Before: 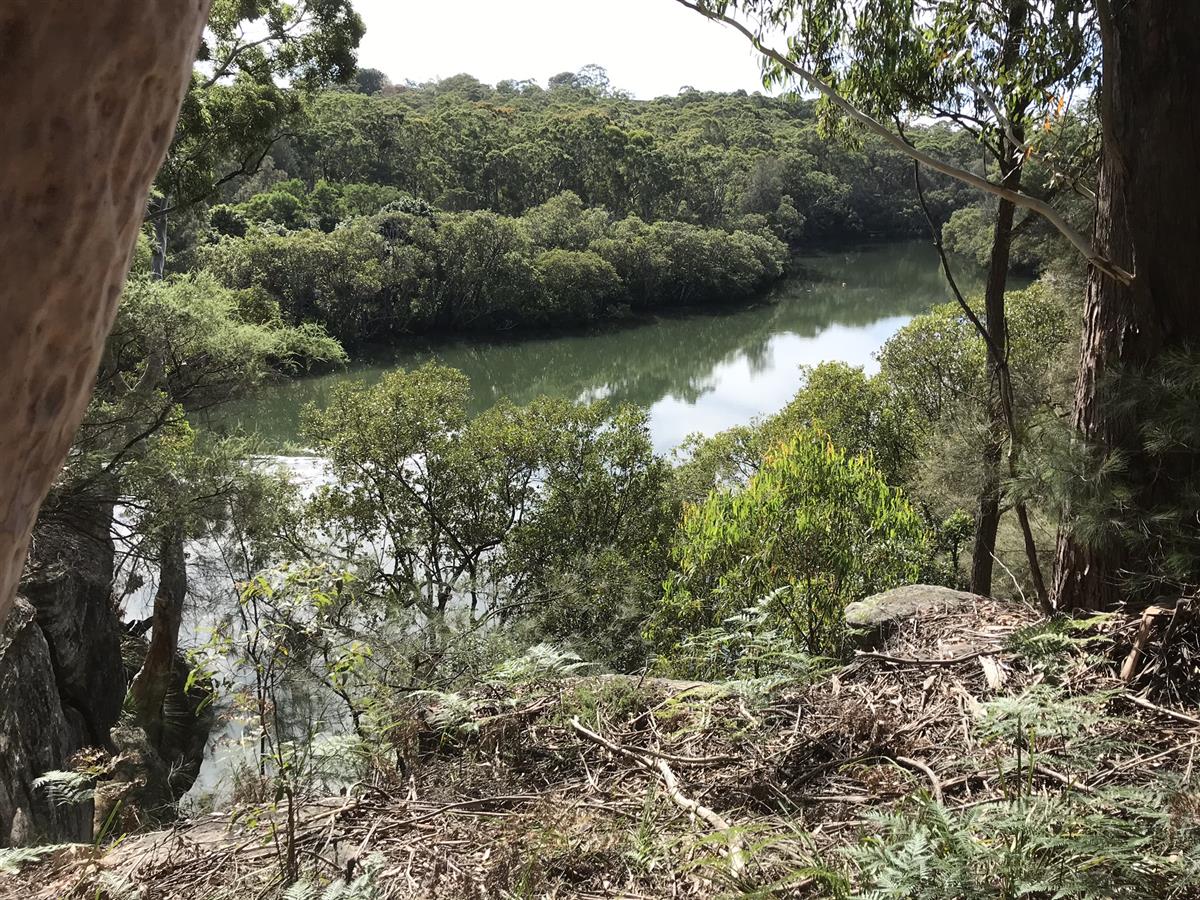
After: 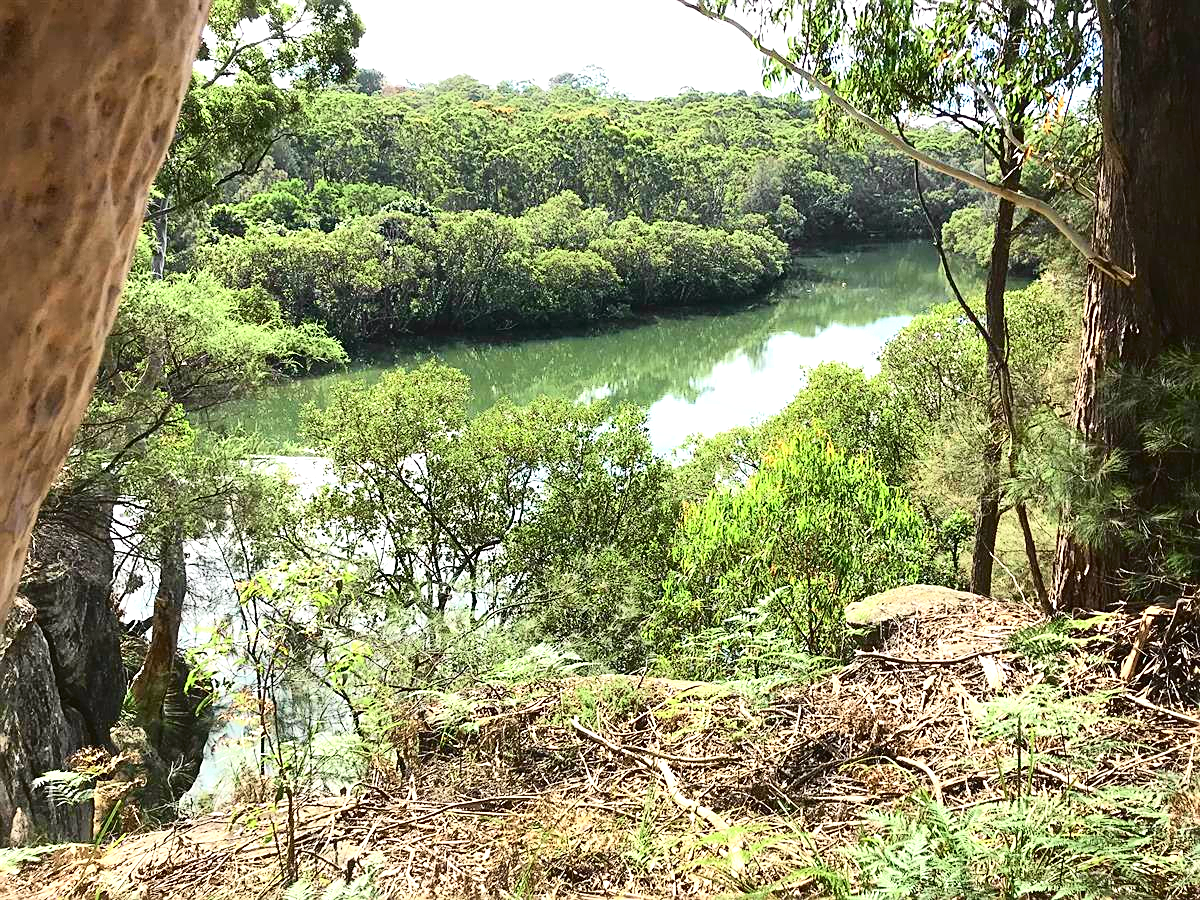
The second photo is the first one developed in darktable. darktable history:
sharpen: on, module defaults
exposure: black level correction 0, exposure 1 EV, compensate exposure bias true, compensate highlight preservation false
tone curve: curves: ch0 [(0, 0.003) (0.044, 0.032) (0.12, 0.089) (0.19, 0.175) (0.271, 0.294) (0.457, 0.546) (0.588, 0.71) (0.701, 0.815) (0.86, 0.922) (1, 0.982)]; ch1 [(0, 0) (0.247, 0.215) (0.433, 0.382) (0.466, 0.426) (0.493, 0.481) (0.501, 0.5) (0.517, 0.524) (0.557, 0.582) (0.598, 0.651) (0.671, 0.735) (0.796, 0.85) (1, 1)]; ch2 [(0, 0) (0.249, 0.216) (0.357, 0.317) (0.448, 0.432) (0.478, 0.492) (0.498, 0.499) (0.517, 0.53) (0.537, 0.57) (0.569, 0.623) (0.61, 0.663) (0.706, 0.75) (0.808, 0.809) (0.991, 0.968)], color space Lab, independent channels, preserve colors none
tone equalizer: -7 EV 0.18 EV, -6 EV 0.12 EV, -5 EV 0.08 EV, -4 EV 0.04 EV, -2 EV -0.02 EV, -1 EV -0.04 EV, +0 EV -0.06 EV, luminance estimator HSV value / RGB max
